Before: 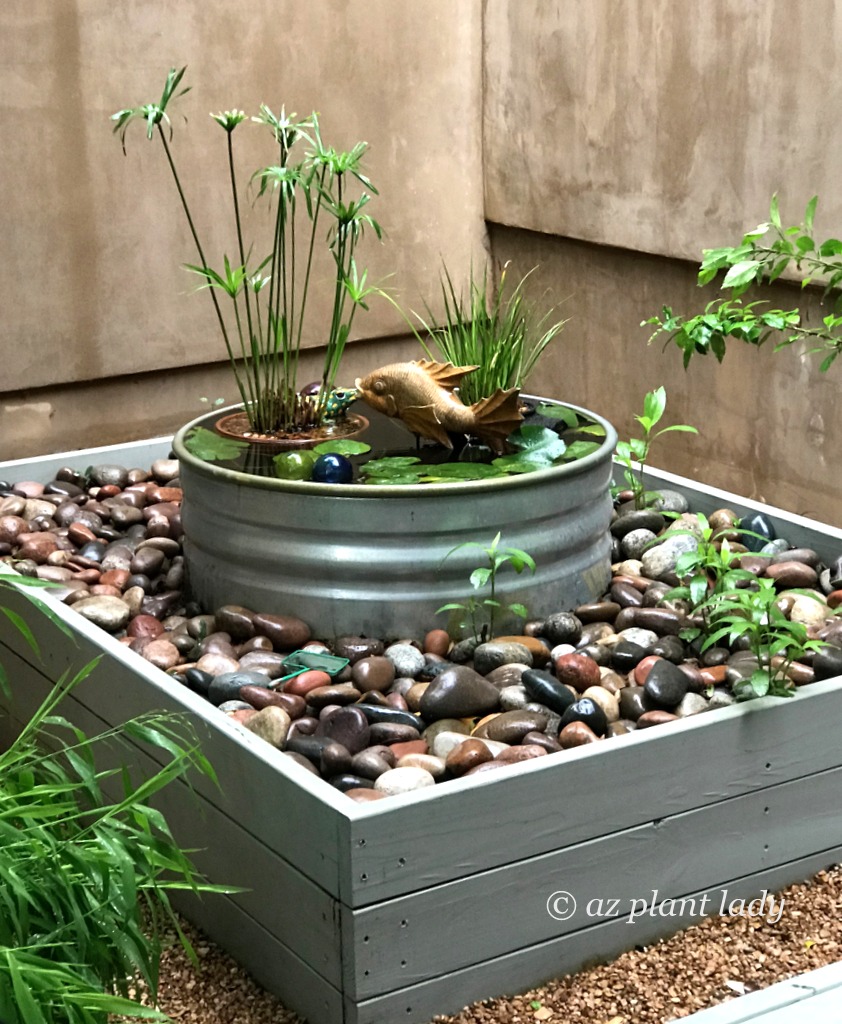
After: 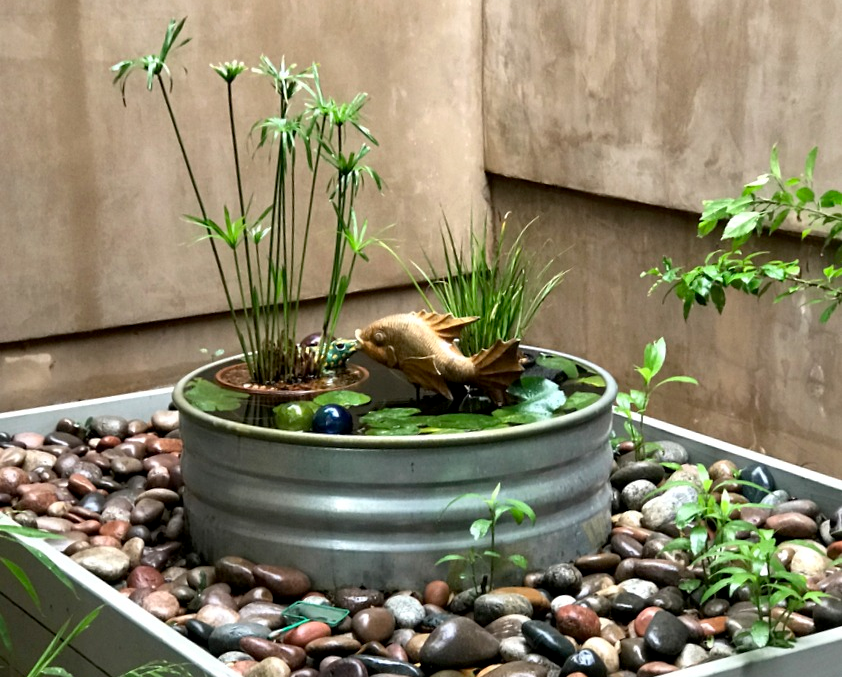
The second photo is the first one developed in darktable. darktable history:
color correction: highlights a* -0.113, highlights b* 0.072
crop and rotate: top 4.837%, bottom 29.036%
